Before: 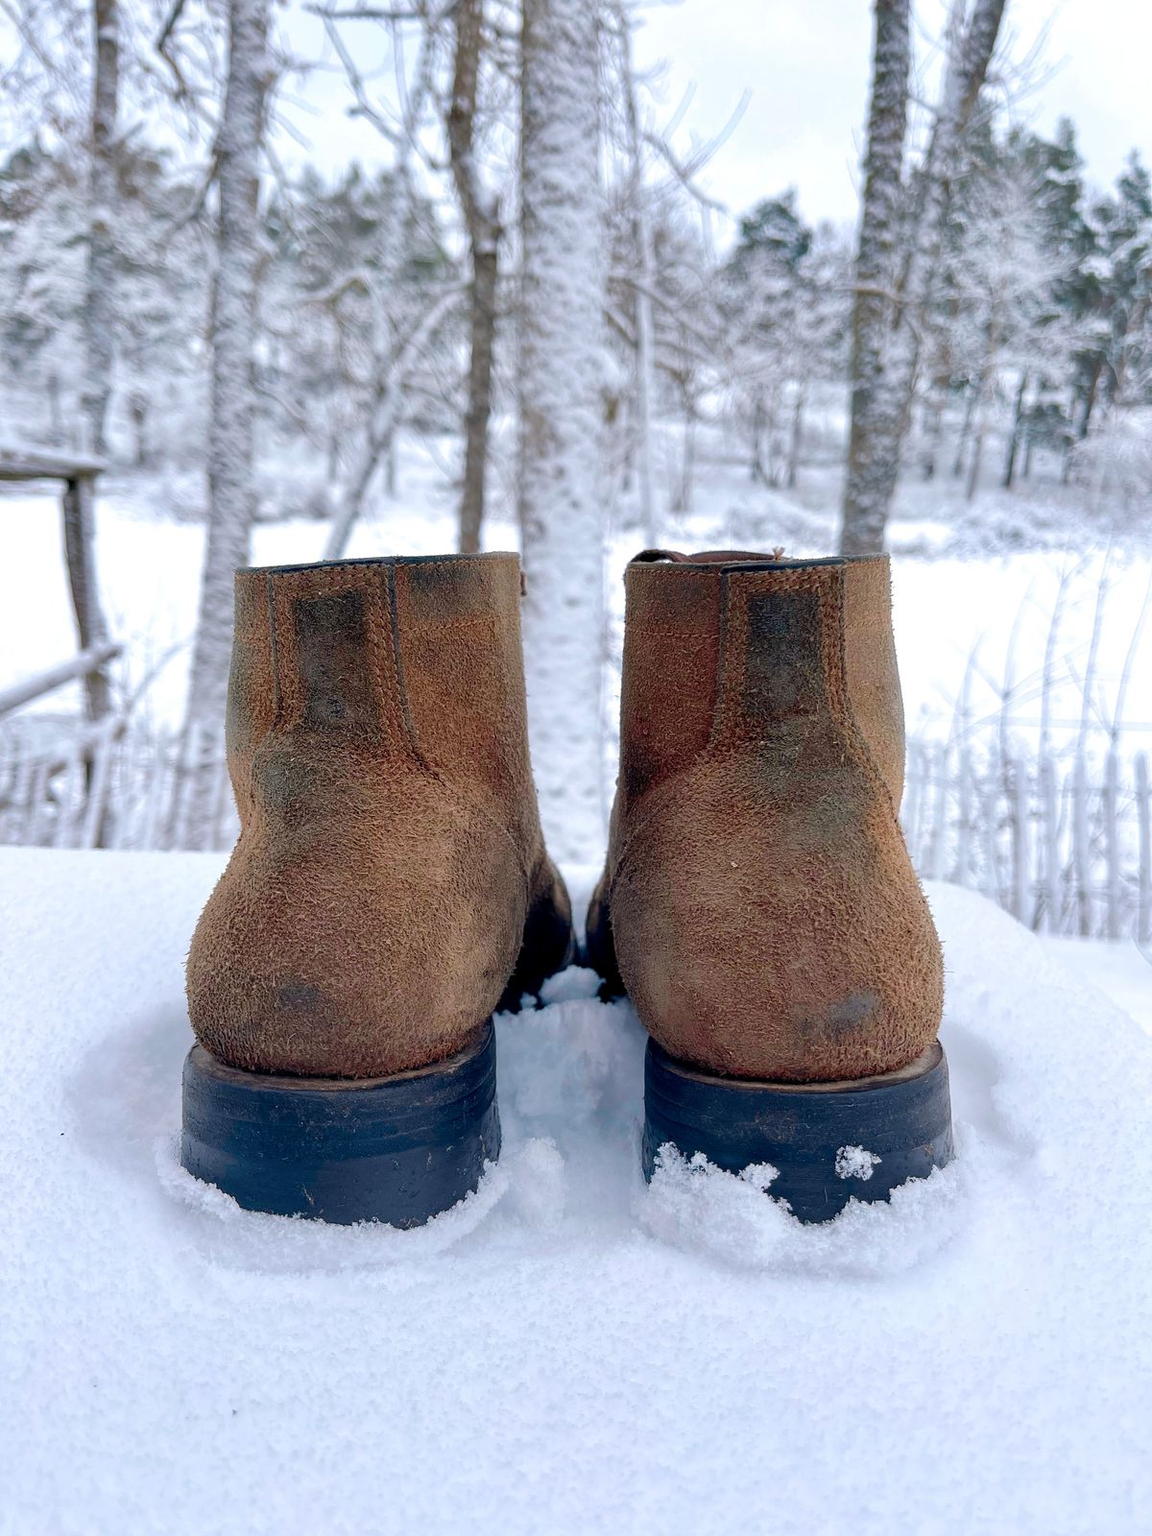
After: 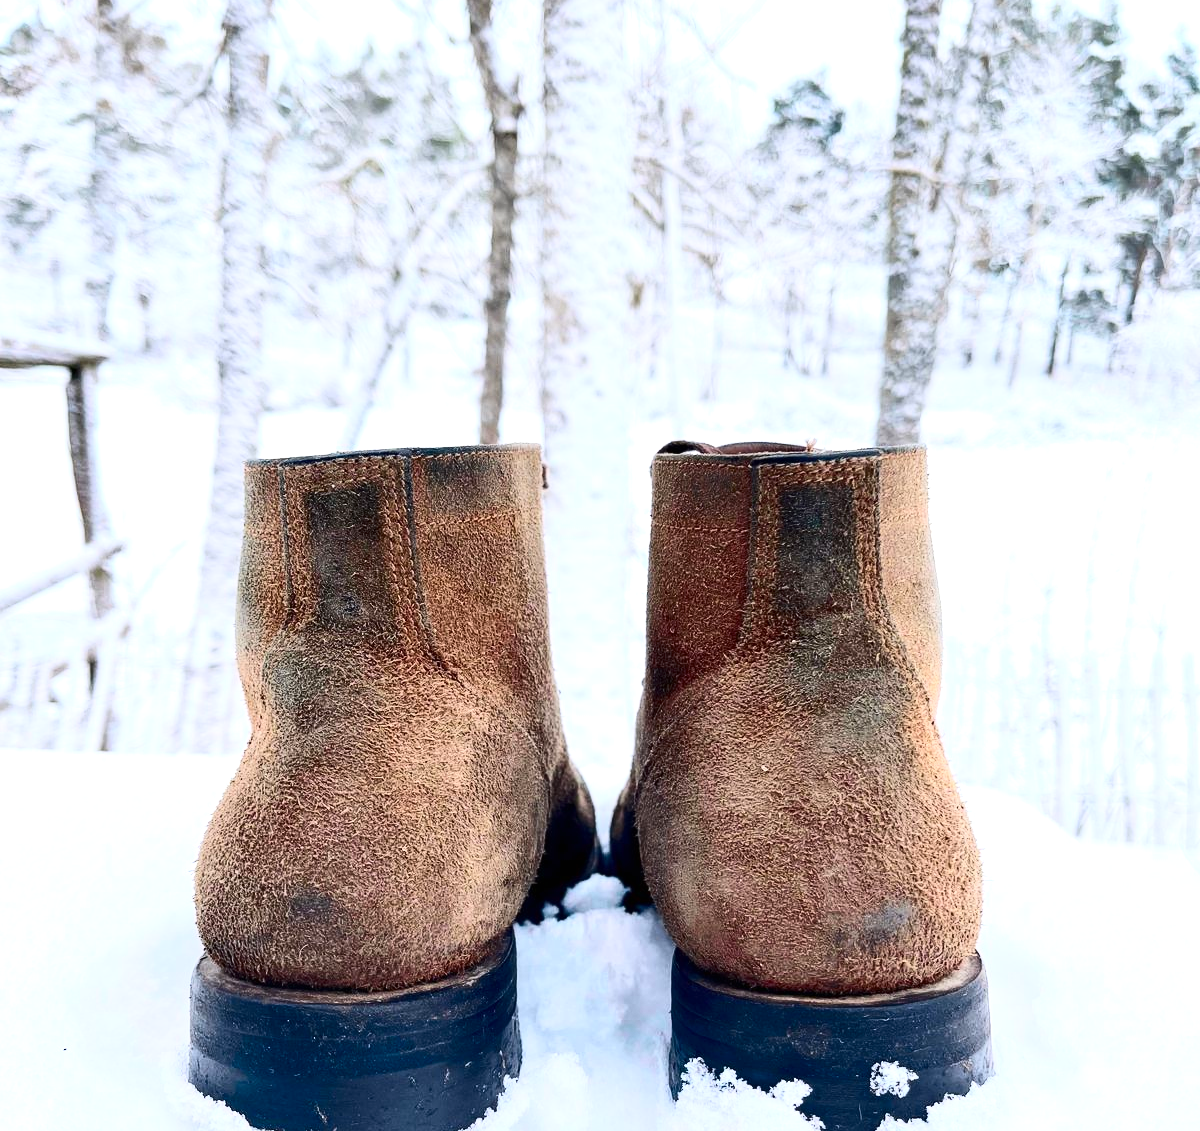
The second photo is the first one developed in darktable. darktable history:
contrast brightness saturation: contrast 0.39, brightness 0.1
crop and rotate: top 8.293%, bottom 20.996%
exposure: black level correction 0, exposure 0.7 EV, compensate exposure bias true, compensate highlight preservation false
